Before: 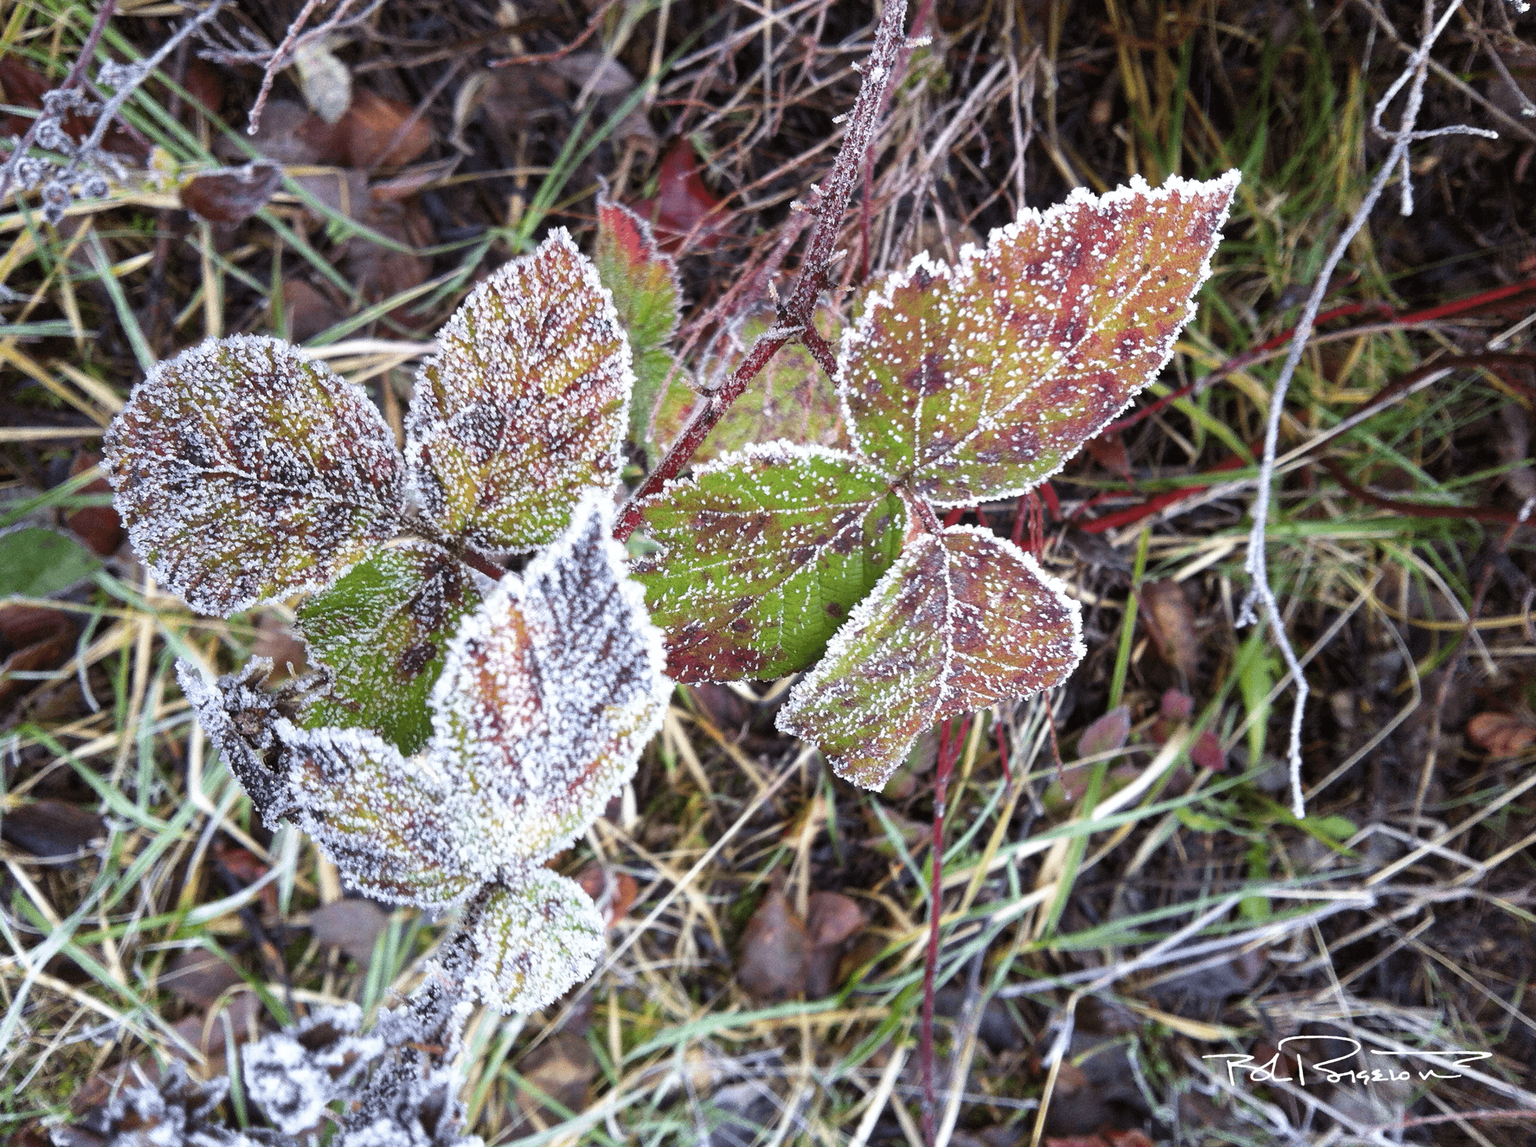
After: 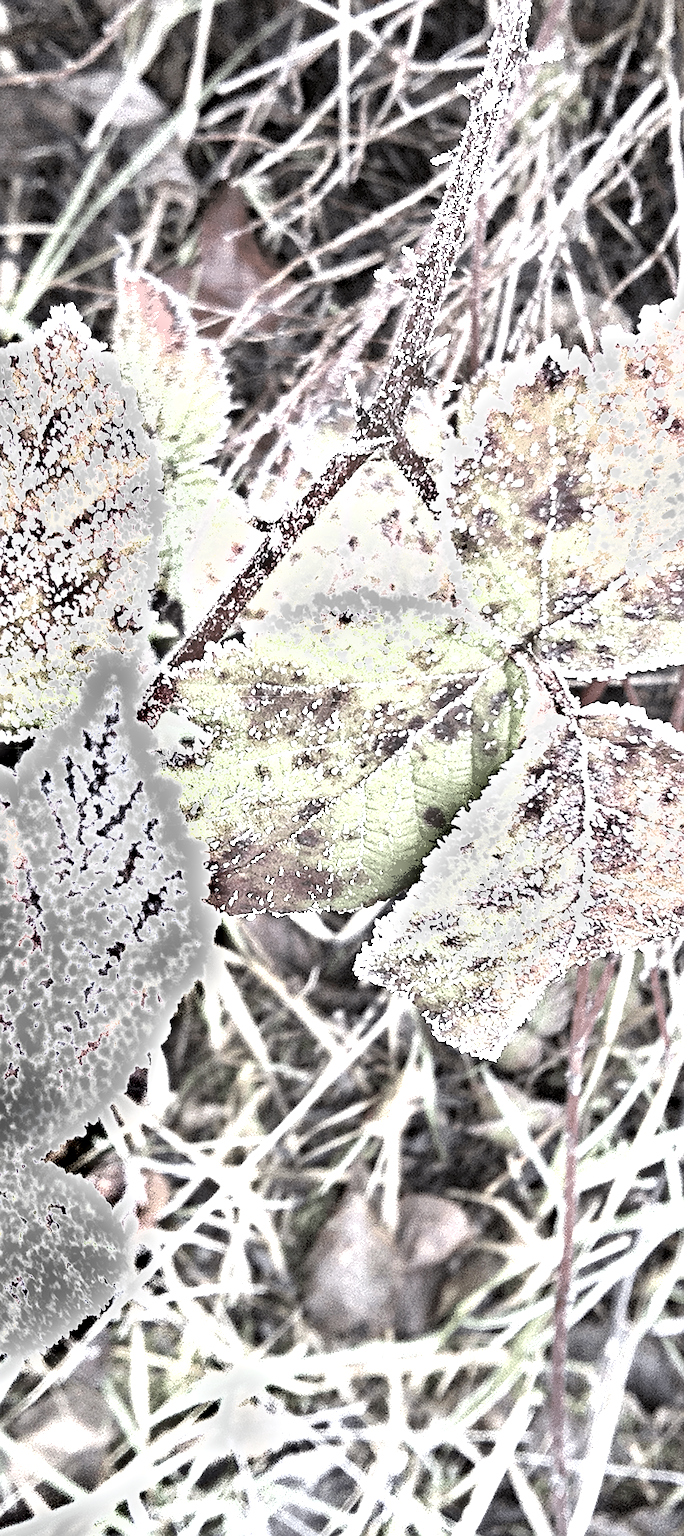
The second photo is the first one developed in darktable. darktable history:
exposure: black level correction 0.001, exposure 1.836 EV, compensate highlight preservation false
color correction: highlights b* 0.037, saturation 0.201
haze removal: compatibility mode true, adaptive false
shadows and highlights: radius 46.23, white point adjustment 6.8, compress 79.94%, soften with gaussian
sharpen: on, module defaults
crop: left 33.253%, right 33.425%
tone equalizer: on, module defaults
